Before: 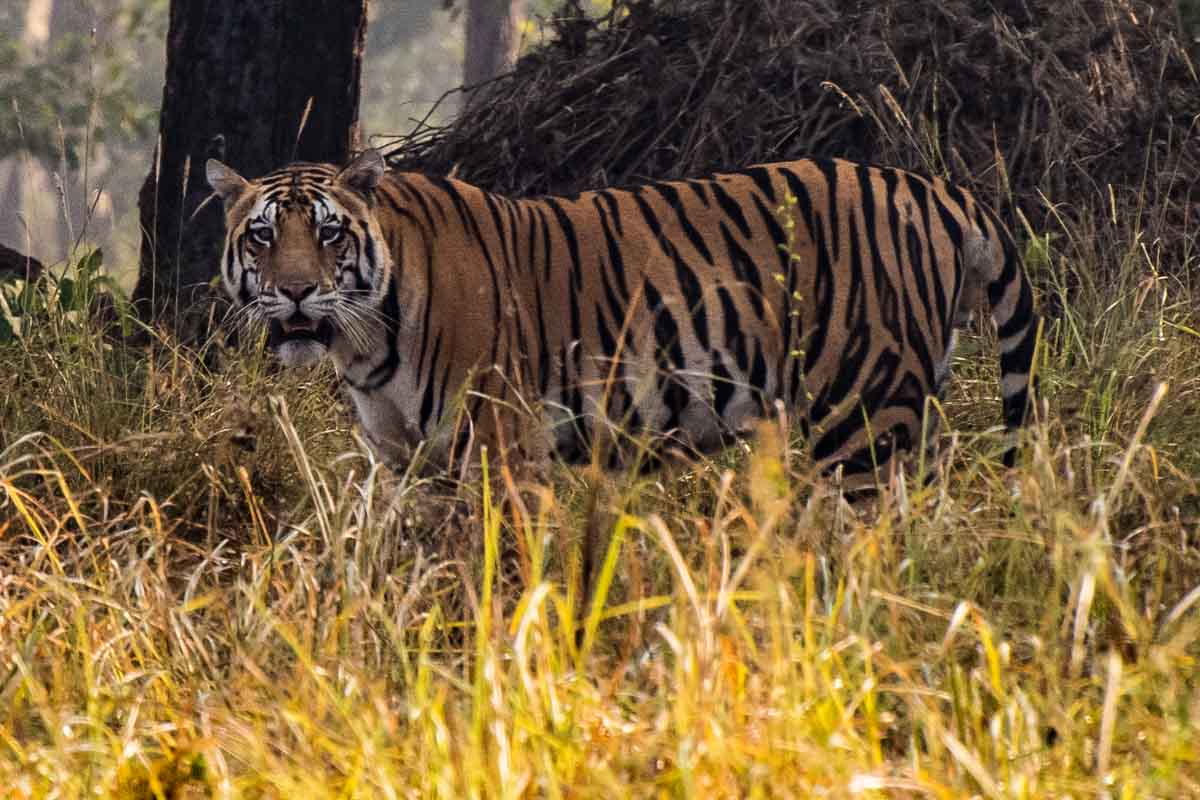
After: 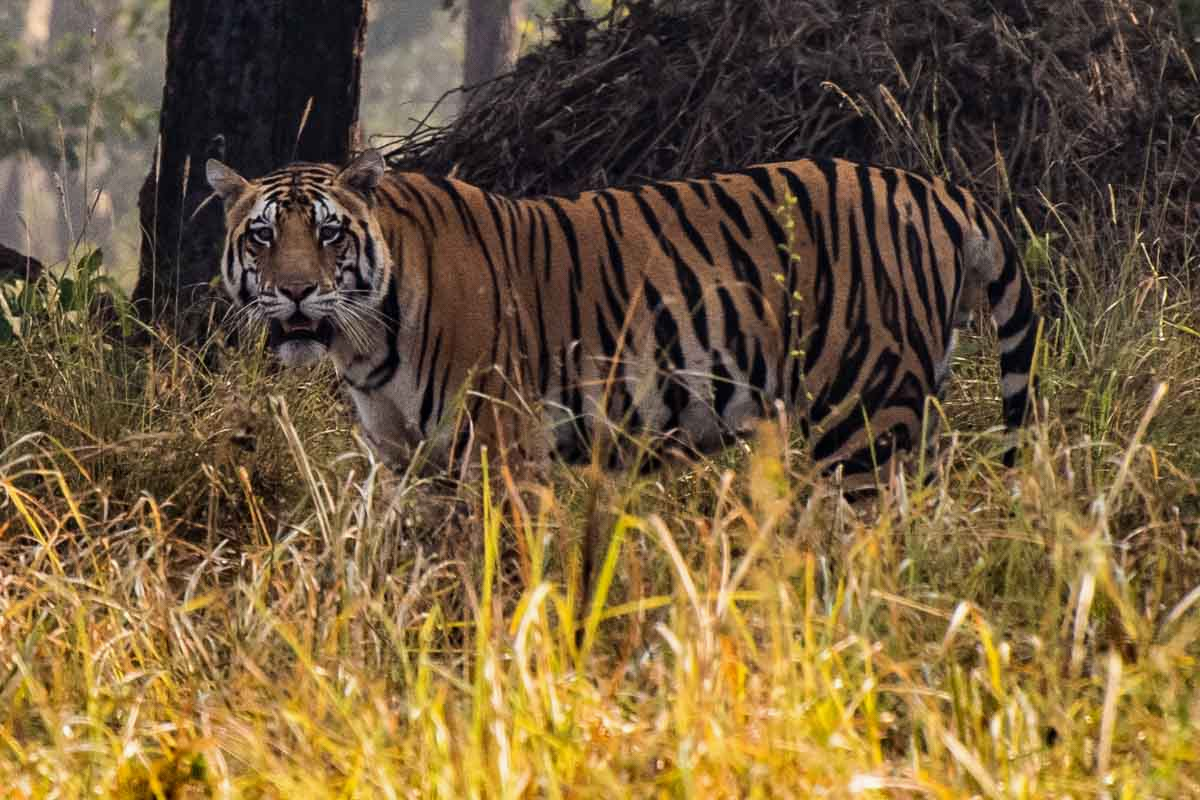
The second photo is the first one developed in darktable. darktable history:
exposure: exposure -0.069 EV, compensate exposure bias true, compensate highlight preservation false
